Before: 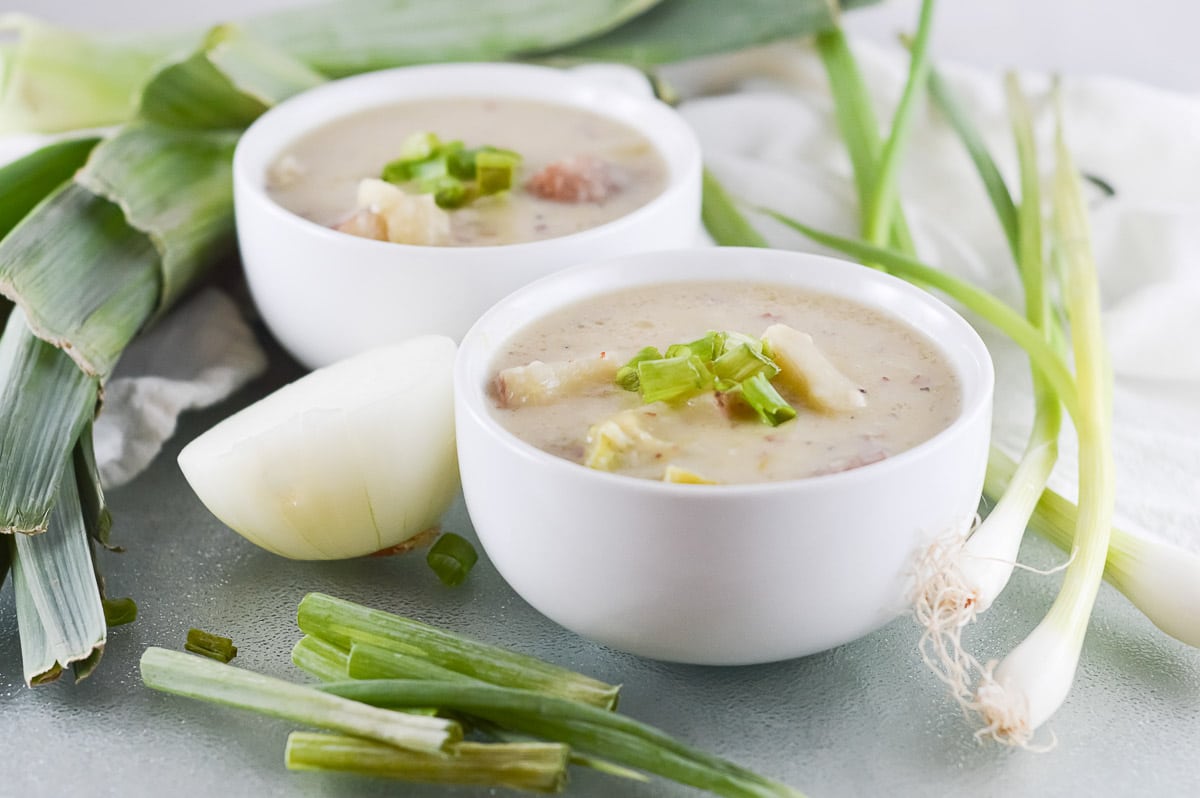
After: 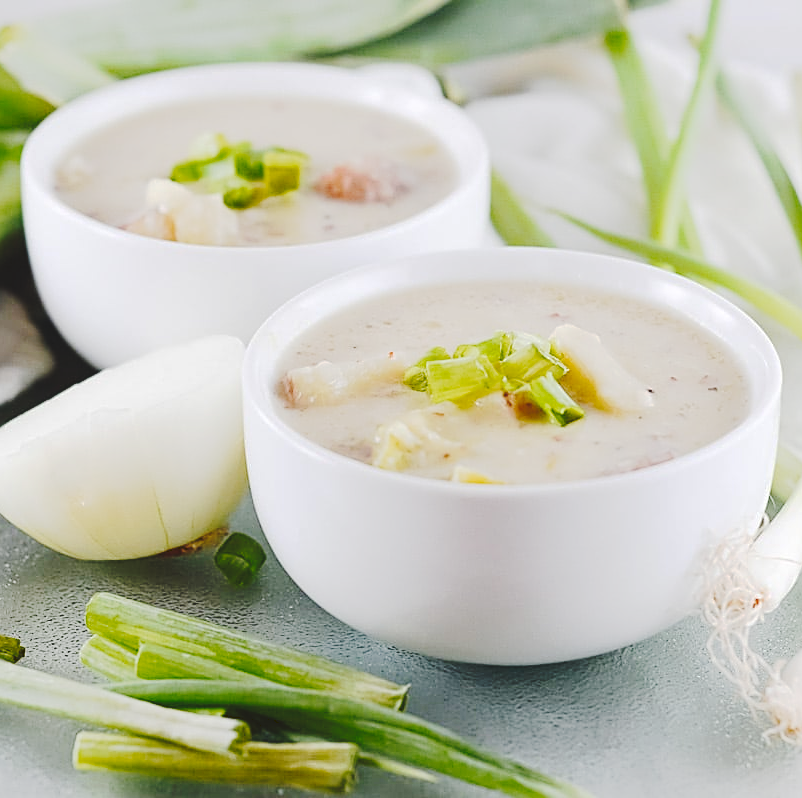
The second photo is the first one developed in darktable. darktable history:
tone curve: curves: ch0 [(0, 0) (0.003, 0.079) (0.011, 0.083) (0.025, 0.088) (0.044, 0.095) (0.069, 0.106) (0.1, 0.115) (0.136, 0.127) (0.177, 0.152) (0.224, 0.198) (0.277, 0.263) (0.335, 0.371) (0.399, 0.483) (0.468, 0.582) (0.543, 0.664) (0.623, 0.726) (0.709, 0.793) (0.801, 0.842) (0.898, 0.896) (1, 1)], preserve colors none
sharpen: on, module defaults
crop and rotate: left 17.732%, right 15.423%
